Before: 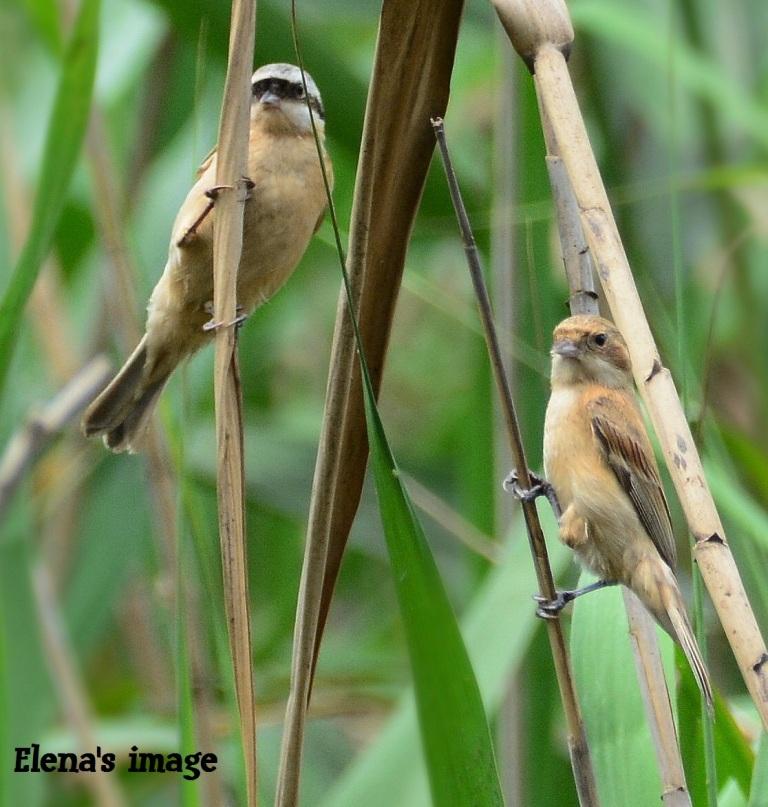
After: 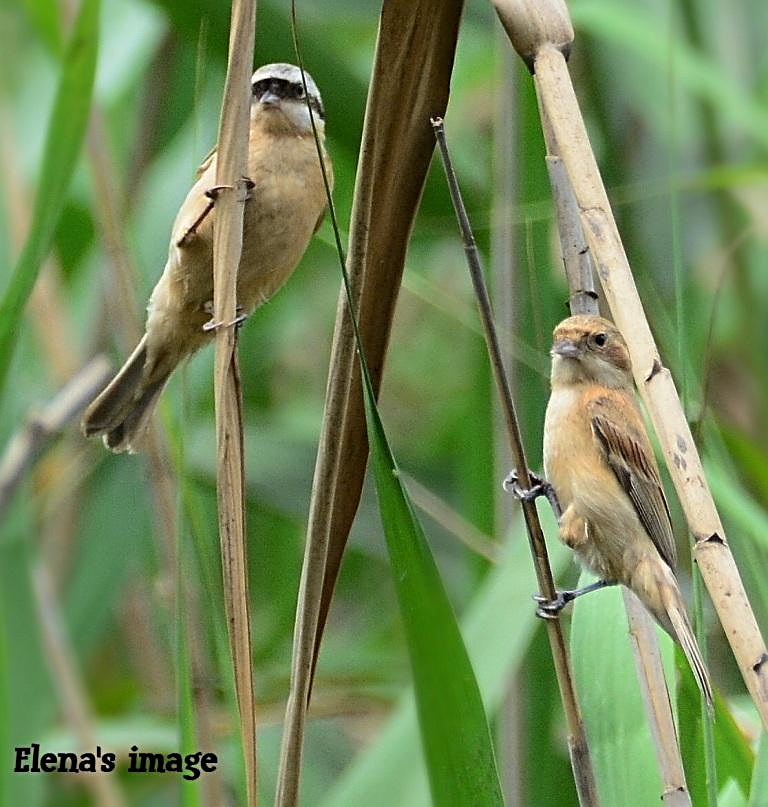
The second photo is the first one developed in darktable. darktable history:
shadows and highlights: shadows -40.15, highlights 62.88, soften with gaussian
sharpen: radius 2.767
